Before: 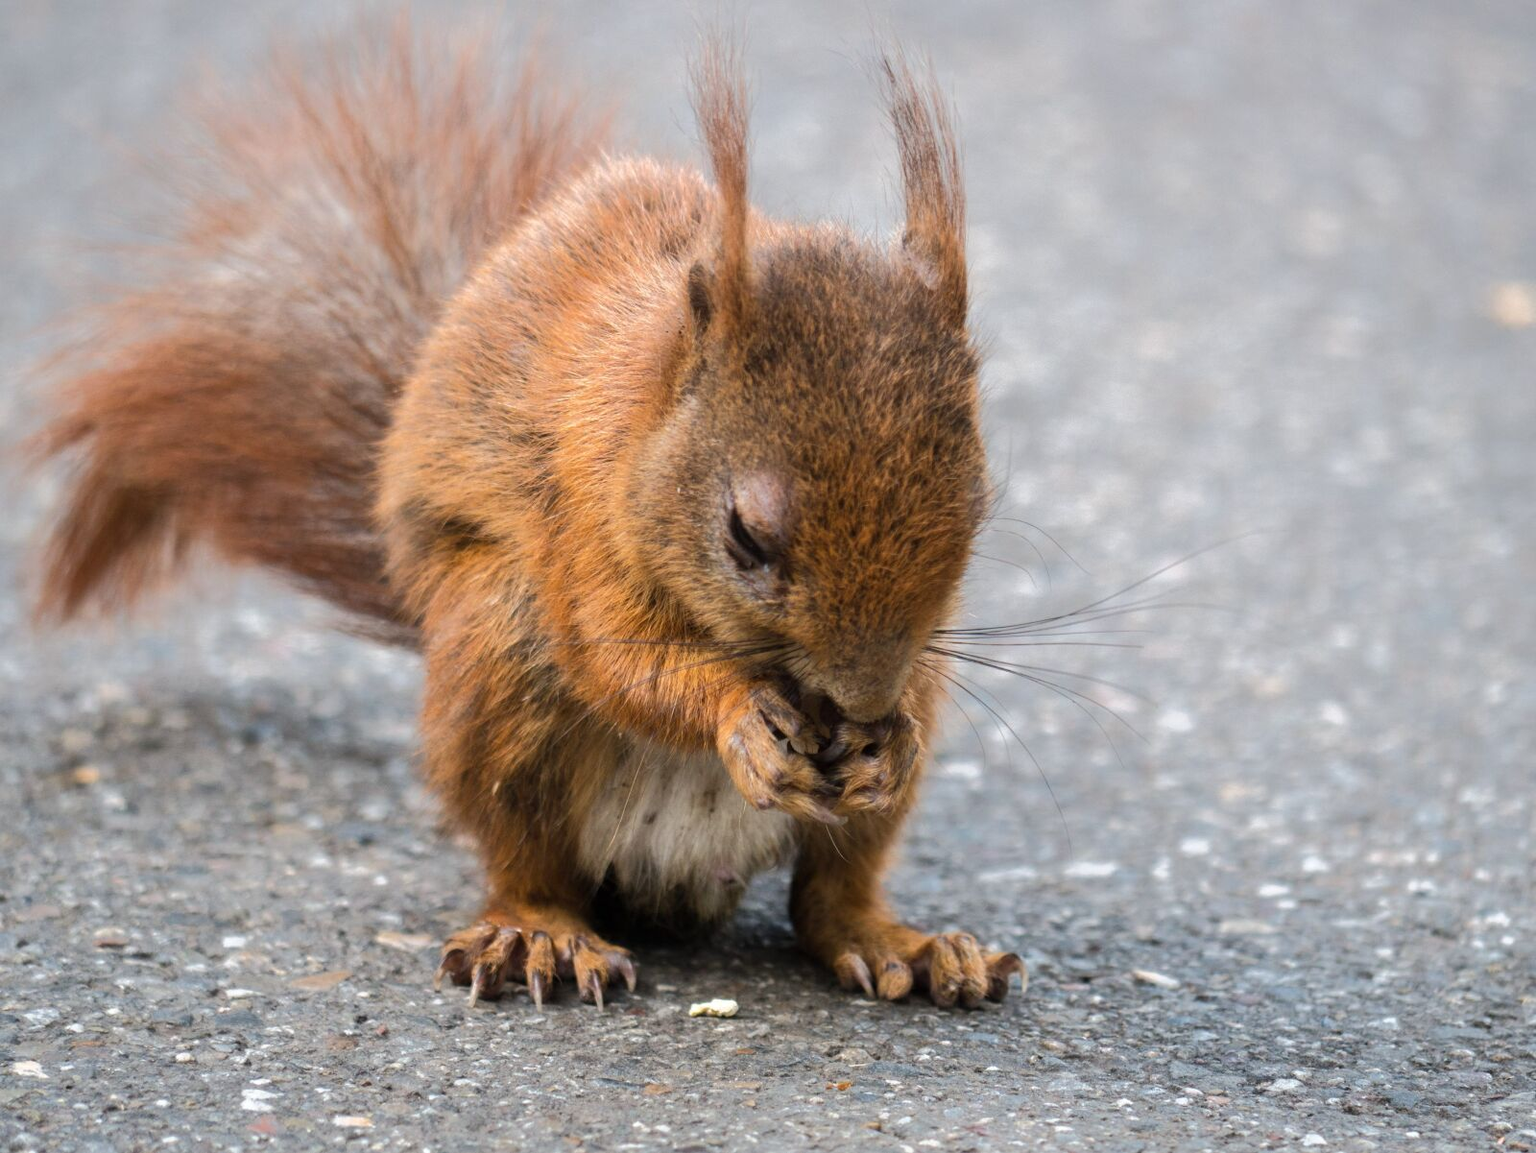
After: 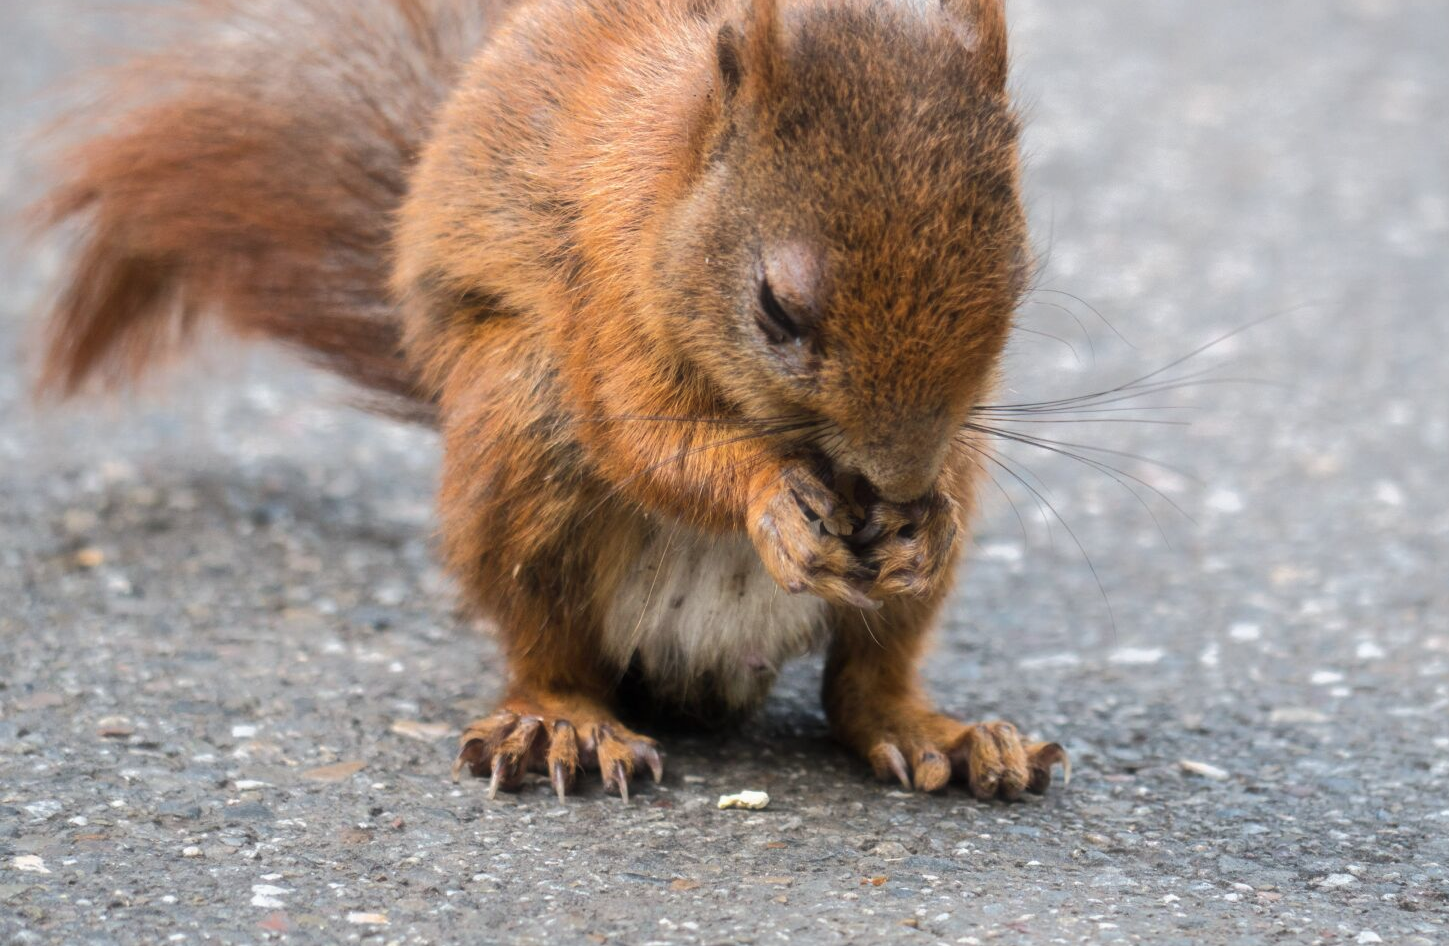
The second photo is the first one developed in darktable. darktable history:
haze removal: strength -0.105, compatibility mode true, adaptive false
crop: top 20.897%, right 9.423%, bottom 0.291%
